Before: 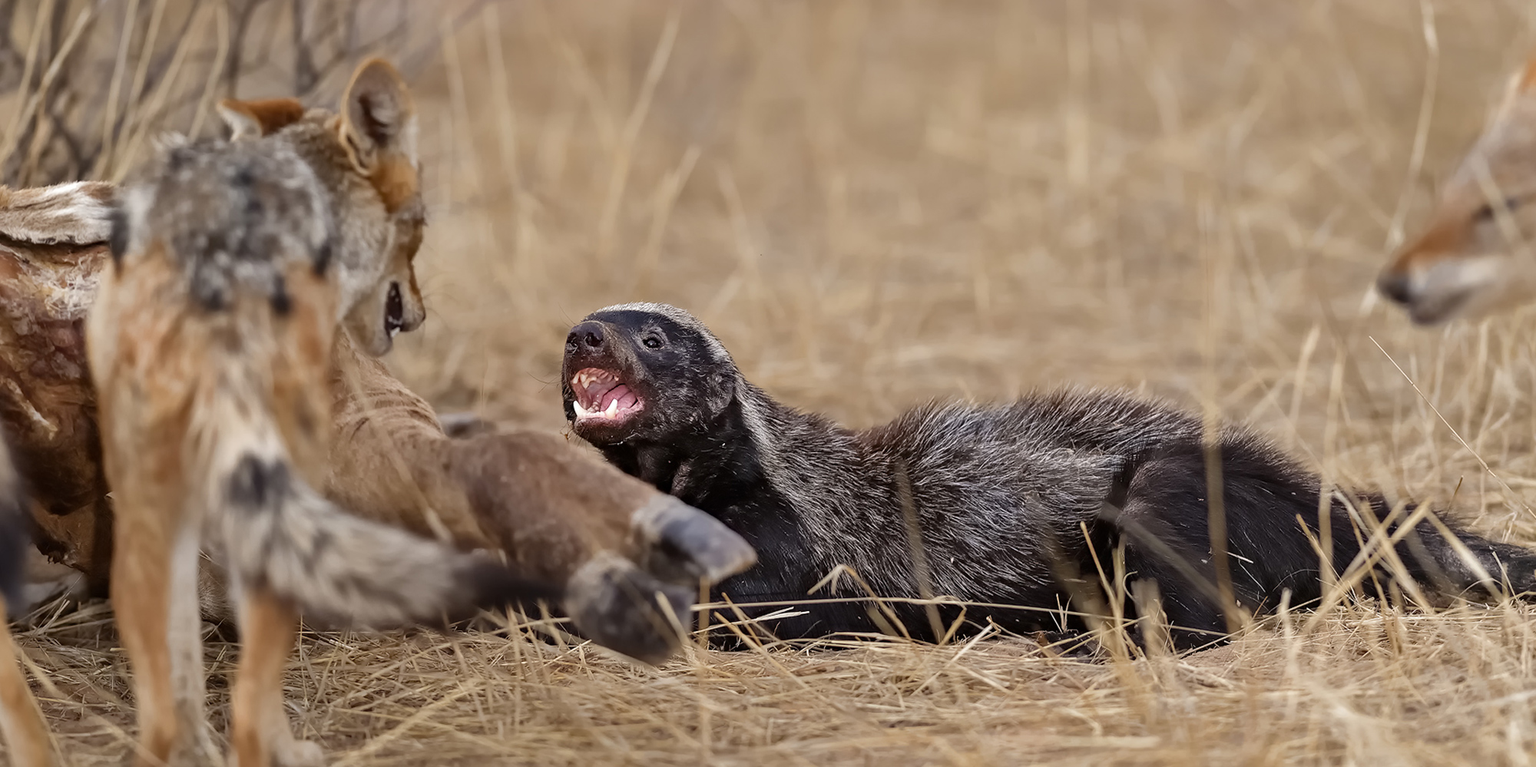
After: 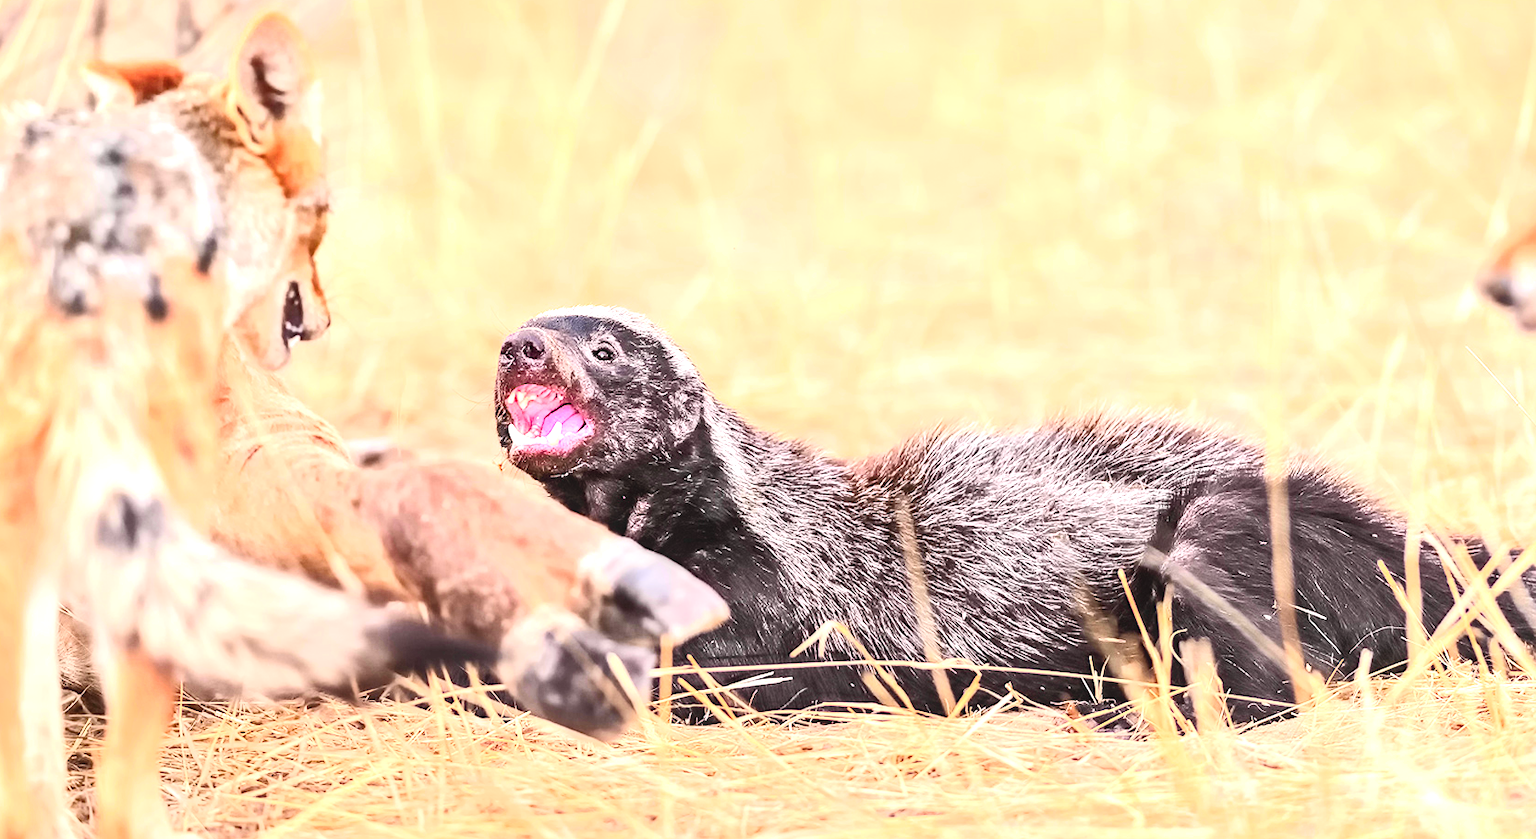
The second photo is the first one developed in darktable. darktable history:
tone curve: curves: ch0 [(0, 0.026) (0.172, 0.194) (0.398, 0.437) (0.469, 0.544) (0.612, 0.741) (0.845, 0.926) (1, 0.968)]; ch1 [(0, 0) (0.437, 0.453) (0.472, 0.467) (0.502, 0.502) (0.531, 0.537) (0.574, 0.583) (0.617, 0.64) (0.699, 0.749) (0.859, 0.919) (1, 1)]; ch2 [(0, 0) (0.33, 0.301) (0.421, 0.443) (0.476, 0.502) (0.511, 0.504) (0.553, 0.55) (0.595, 0.586) (0.664, 0.664) (1, 1)], color space Lab, independent channels, preserve colors none
color balance rgb: perceptual saturation grading › global saturation 19.66%
tone equalizer: -8 EV -0.402 EV, -7 EV -0.387 EV, -6 EV -0.364 EV, -5 EV -0.247 EV, -3 EV 0.188 EV, -2 EV 0.33 EV, -1 EV 0.376 EV, +0 EV 0.418 EV
color zones: curves: ch1 [(0.29, 0.492) (0.373, 0.185) (0.509, 0.481)]; ch2 [(0.25, 0.462) (0.749, 0.457)]
local contrast: on, module defaults
exposure: black level correction 0, exposure 1.74 EV, compensate highlight preservation false
crop: left 9.833%, top 6.312%, right 6.993%, bottom 2.628%
